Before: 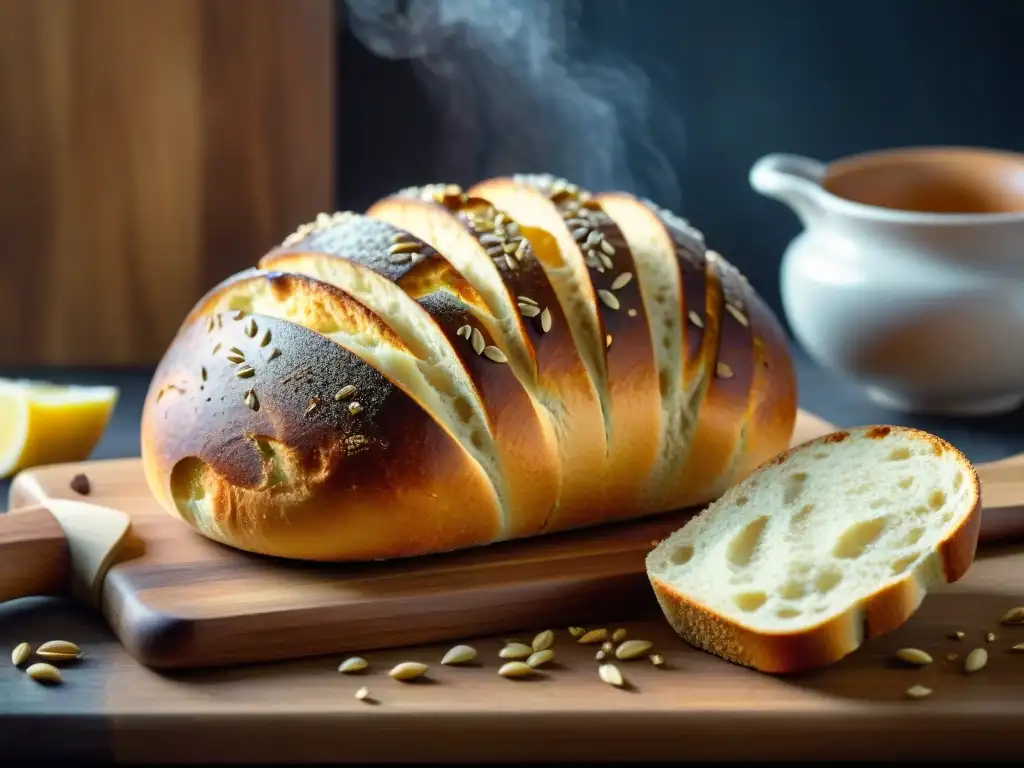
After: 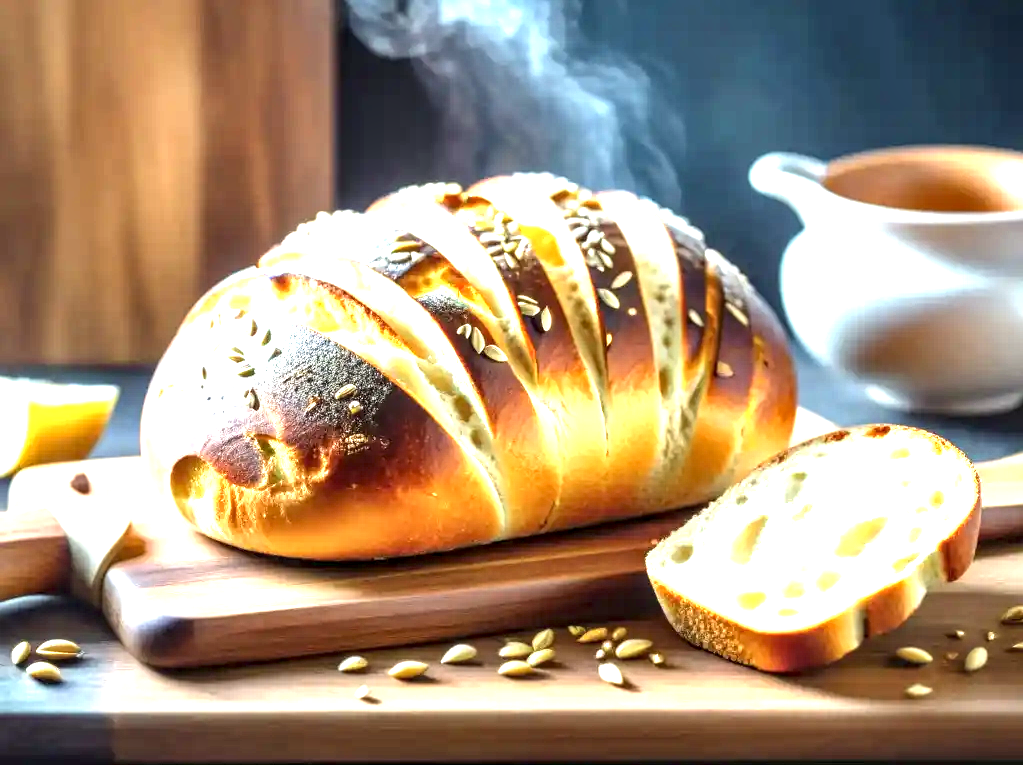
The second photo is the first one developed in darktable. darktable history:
local contrast: detail 150%
crop: top 0.145%, bottom 0.192%
exposure: black level correction 0, exposure 1.685 EV, compensate exposure bias true, compensate highlight preservation false
